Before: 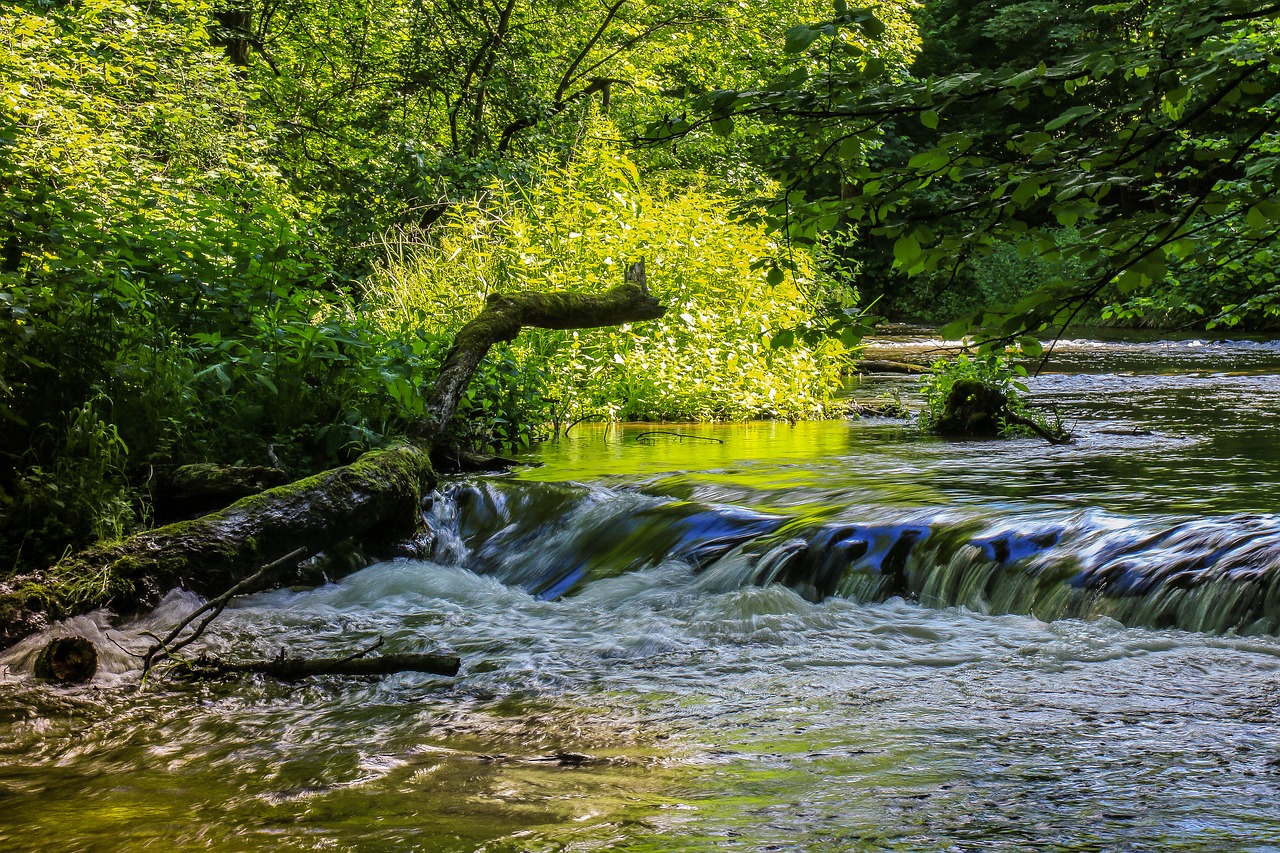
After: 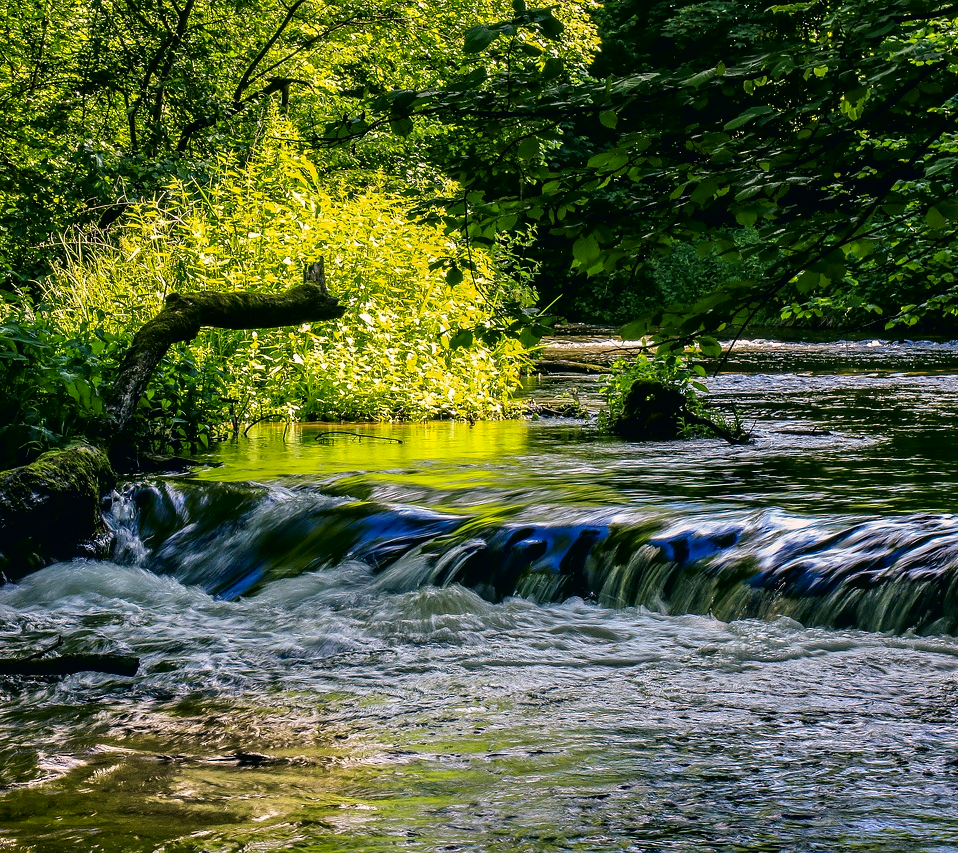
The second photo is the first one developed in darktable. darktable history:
crop and rotate: left 25.094%
tone curve: curves: ch0 [(0, 0) (0.003, 0) (0.011, 0.001) (0.025, 0.003) (0.044, 0.006) (0.069, 0.009) (0.1, 0.013) (0.136, 0.032) (0.177, 0.067) (0.224, 0.121) (0.277, 0.185) (0.335, 0.255) (0.399, 0.333) (0.468, 0.417) (0.543, 0.508) (0.623, 0.606) (0.709, 0.71) (0.801, 0.819) (0.898, 0.926) (1, 1)], color space Lab, independent channels, preserve colors none
color correction: highlights a* 5.4, highlights b* 5.28, shadows a* -4.58, shadows b* -5.14
